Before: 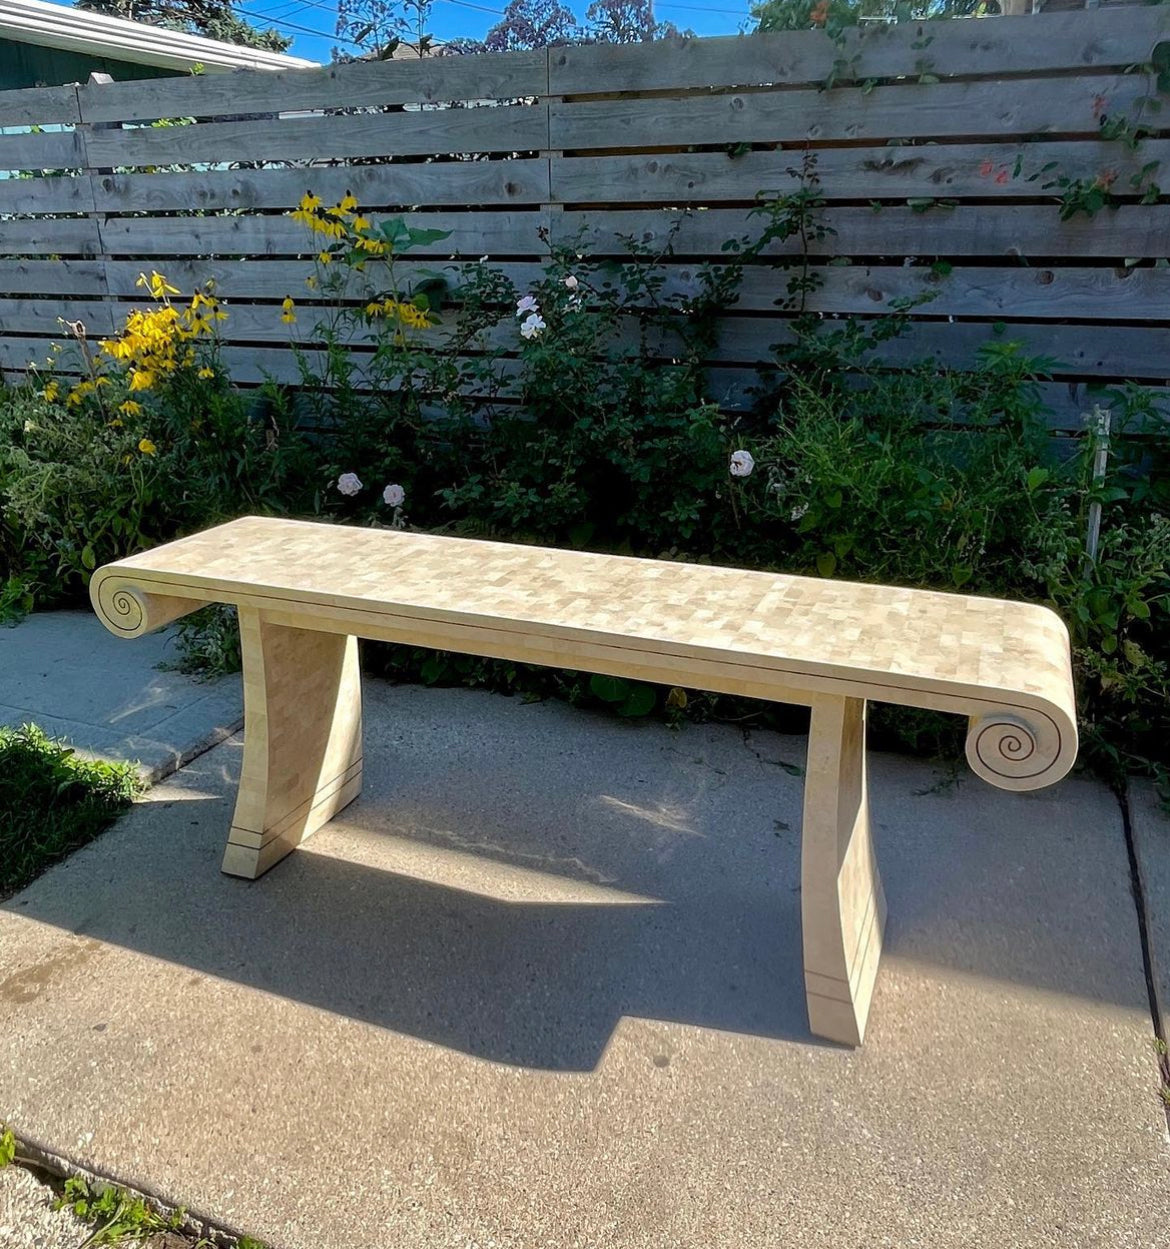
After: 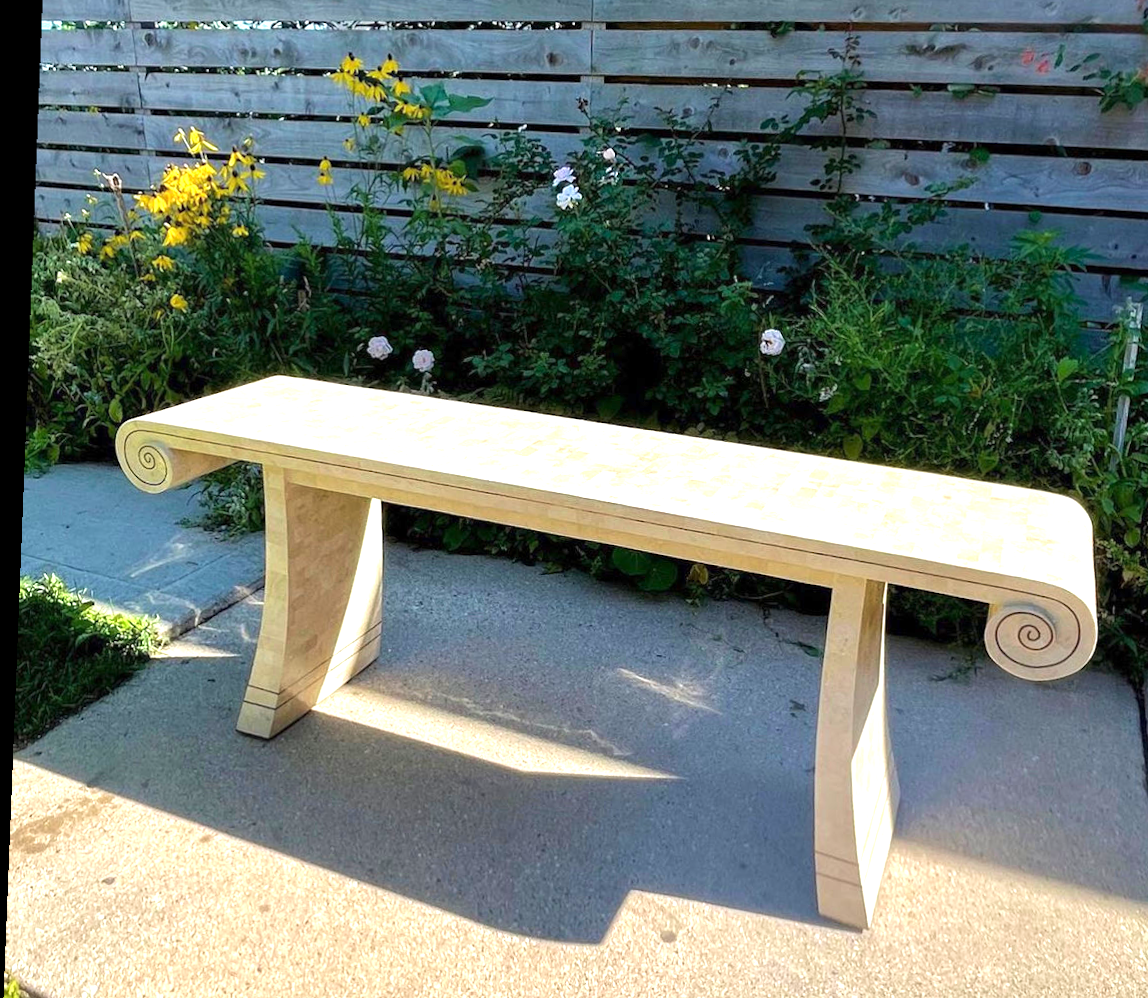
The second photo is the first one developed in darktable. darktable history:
exposure: exposure 0.935 EV, compensate highlight preservation false
crop and rotate: angle 0.03°, top 11.643%, right 5.651%, bottom 11.189%
rotate and perspective: rotation 2.27°, automatic cropping off
velvia: strength 15%
